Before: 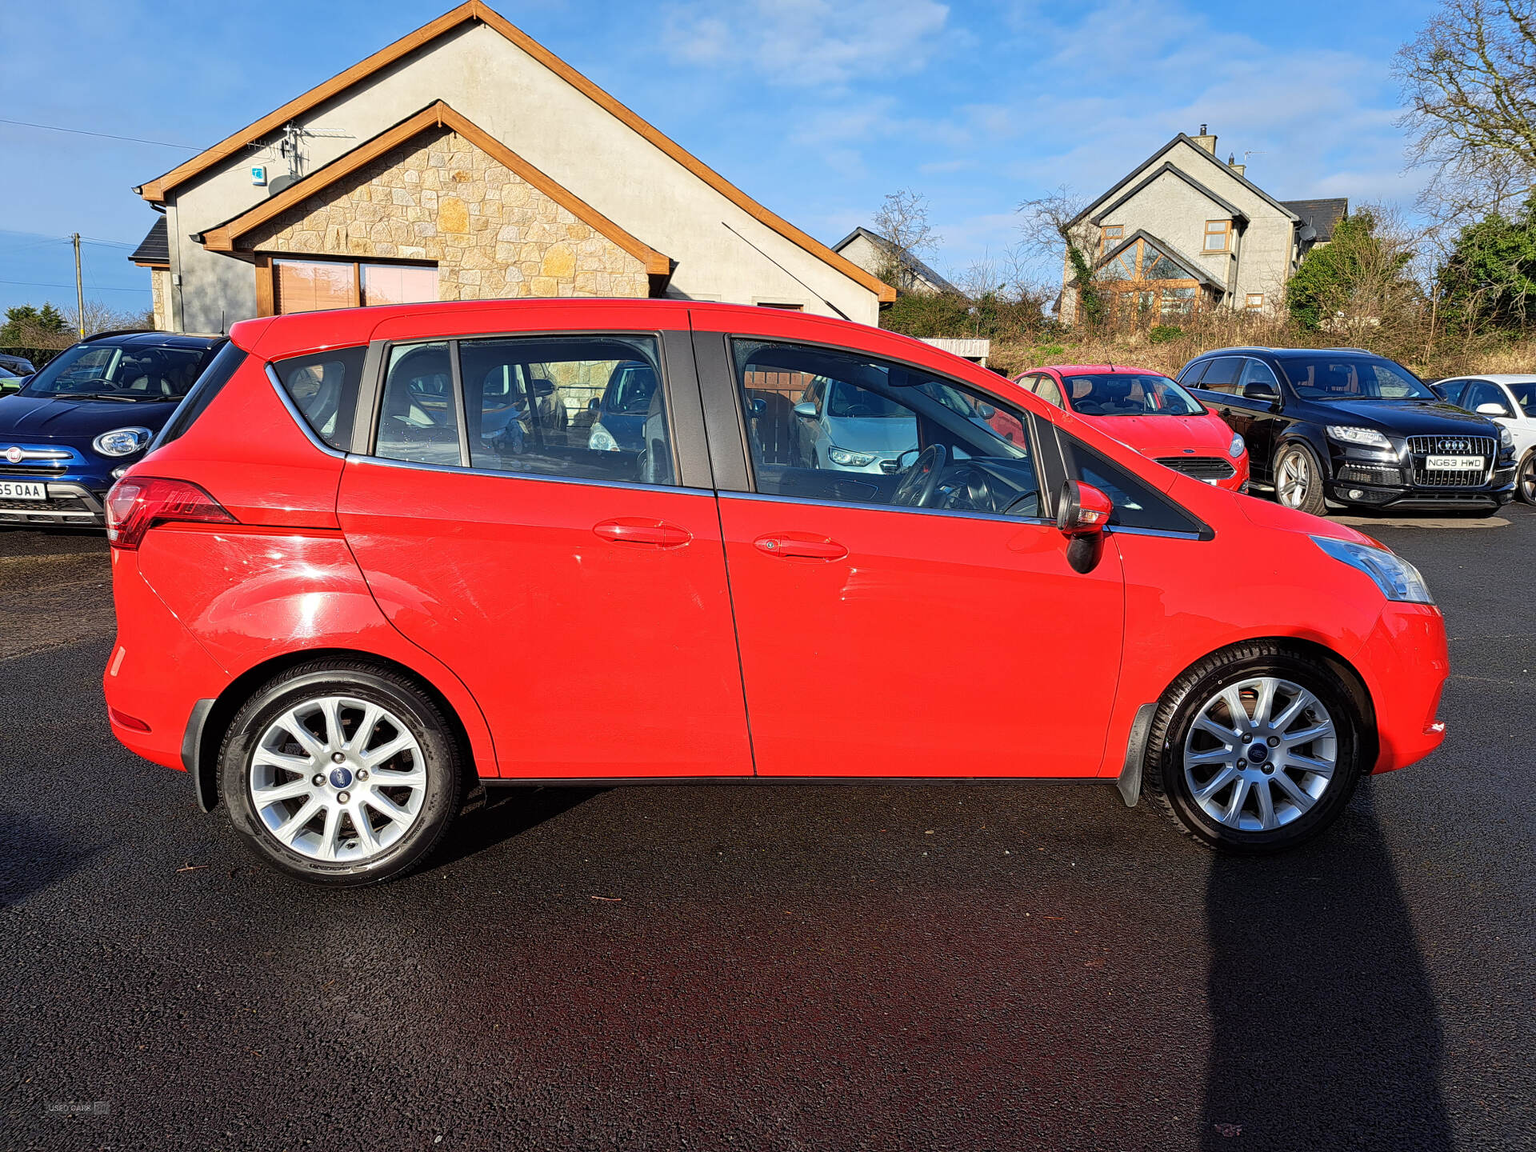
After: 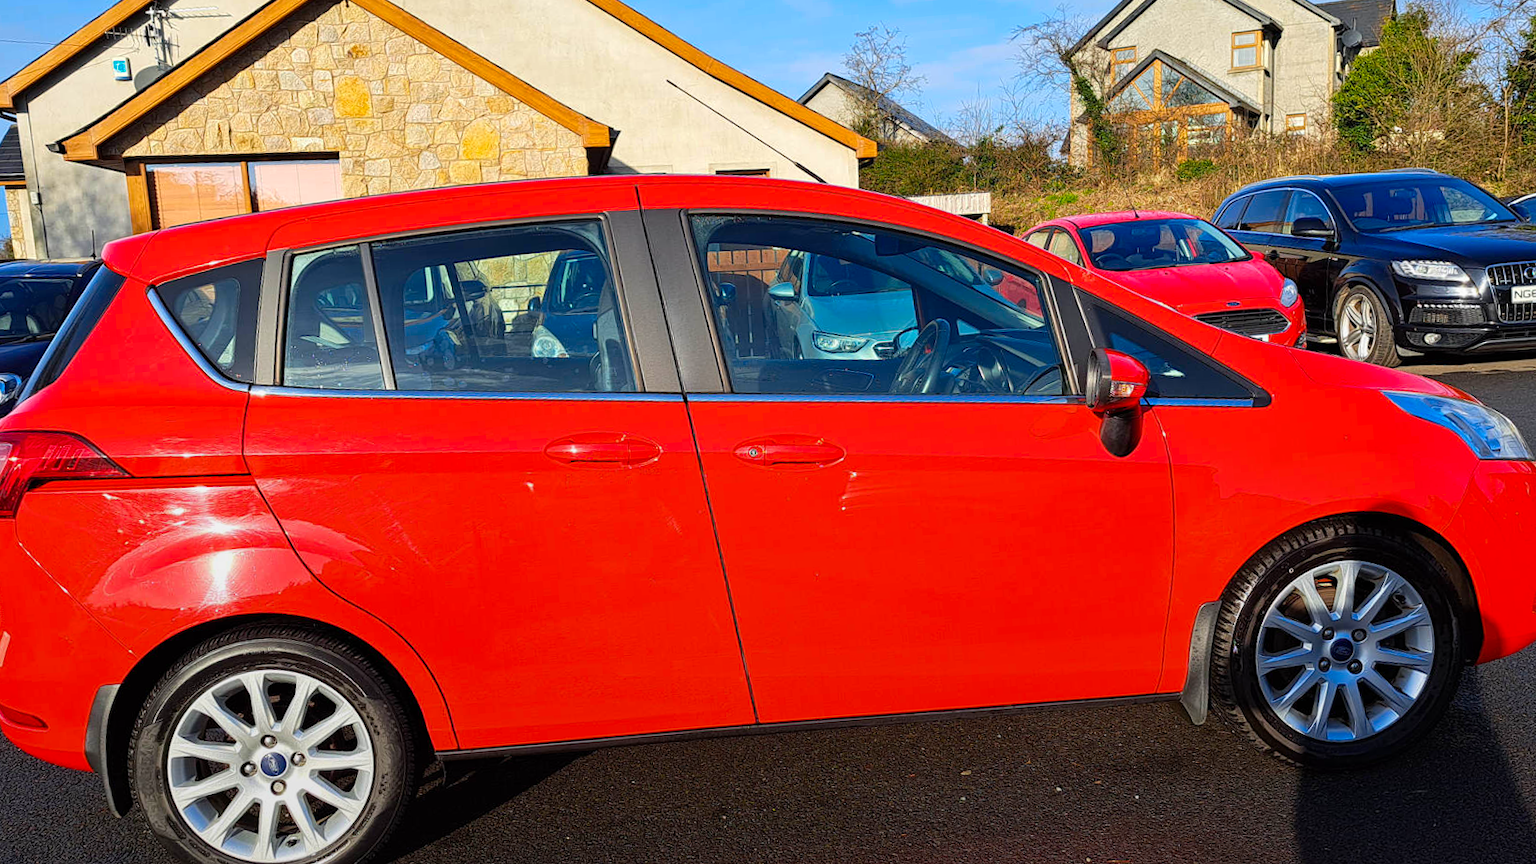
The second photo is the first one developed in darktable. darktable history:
color balance rgb: linear chroma grading › global chroma 33.4%
graduated density: rotation -180°, offset 24.95
rotate and perspective: rotation -4.57°, crop left 0.054, crop right 0.944, crop top 0.087, crop bottom 0.914
crop: left 5.596%, top 10.314%, right 3.534%, bottom 19.395%
